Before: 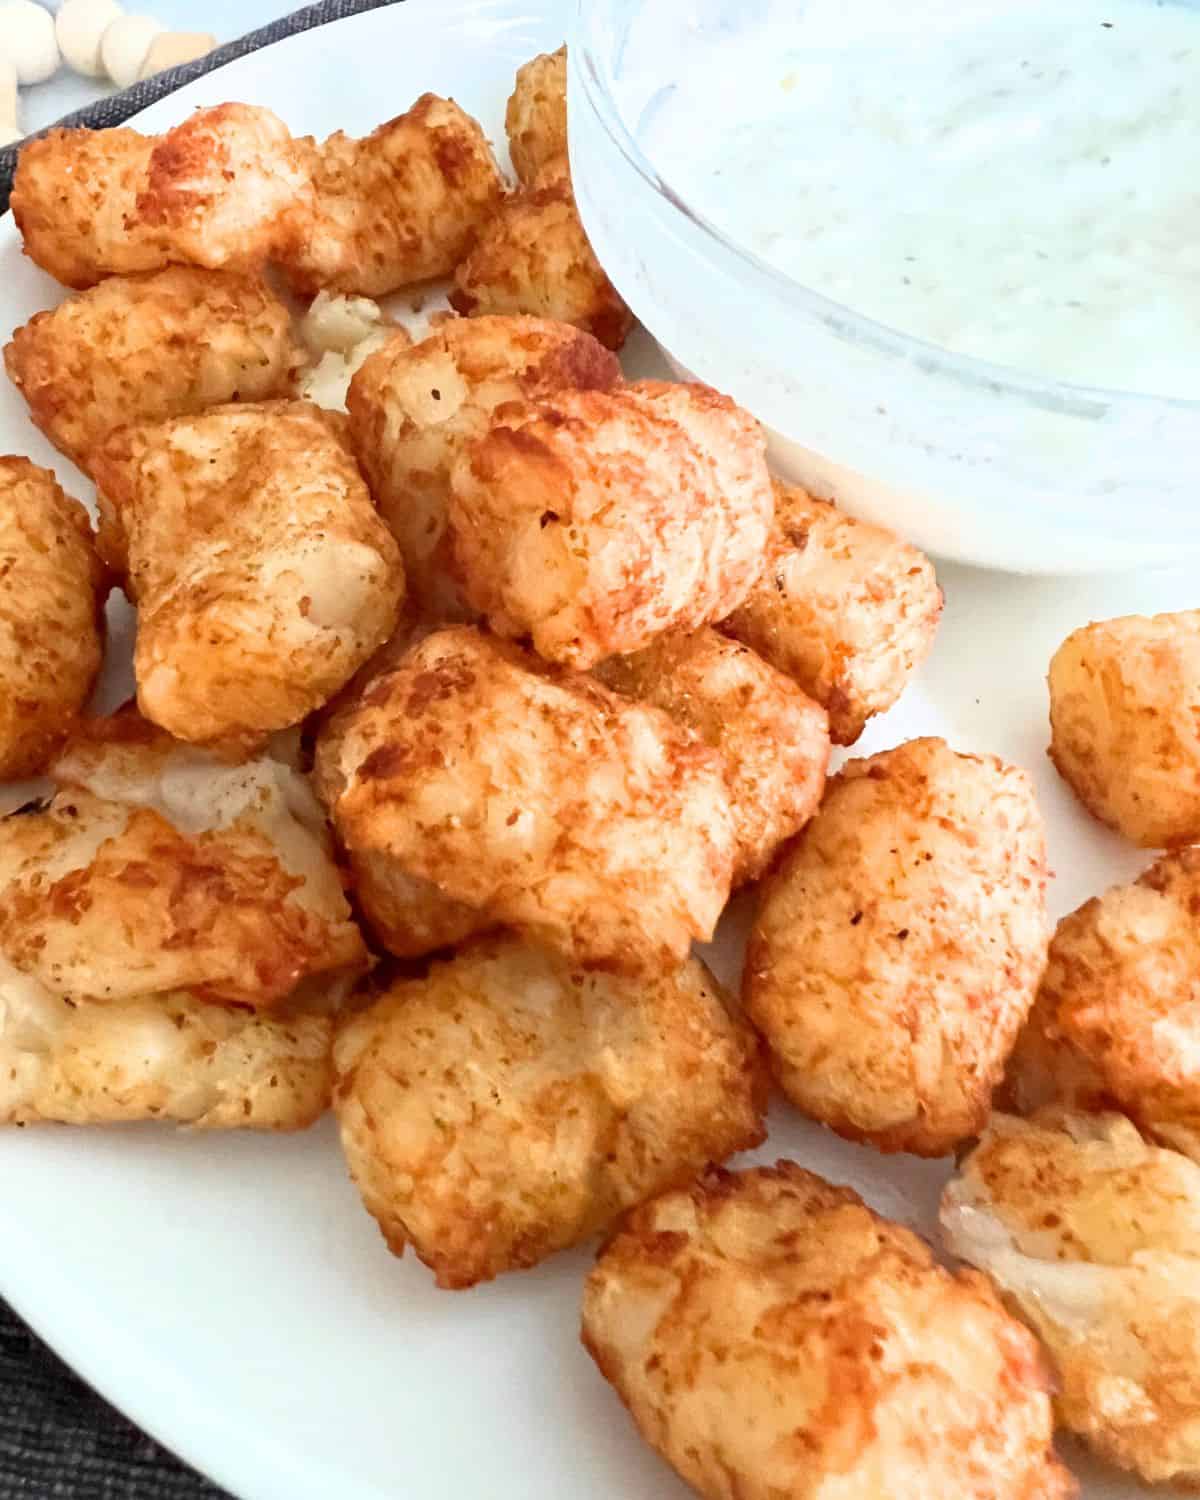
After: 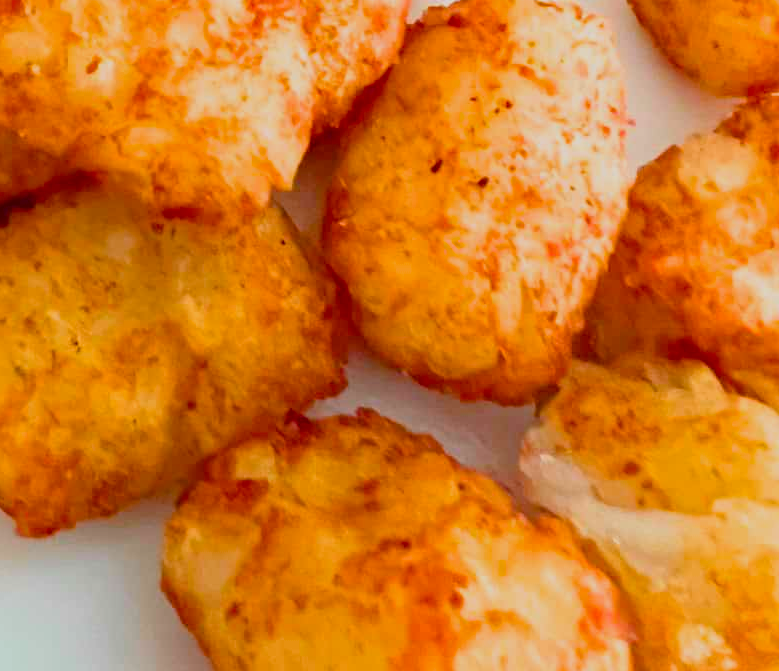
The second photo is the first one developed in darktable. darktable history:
crop and rotate: left 35.033%, top 50.244%, bottom 4.99%
color balance rgb: linear chroma grading › global chroma 19.479%, perceptual saturation grading › global saturation 30.646%, hue shift -4.46°, contrast -21.173%
